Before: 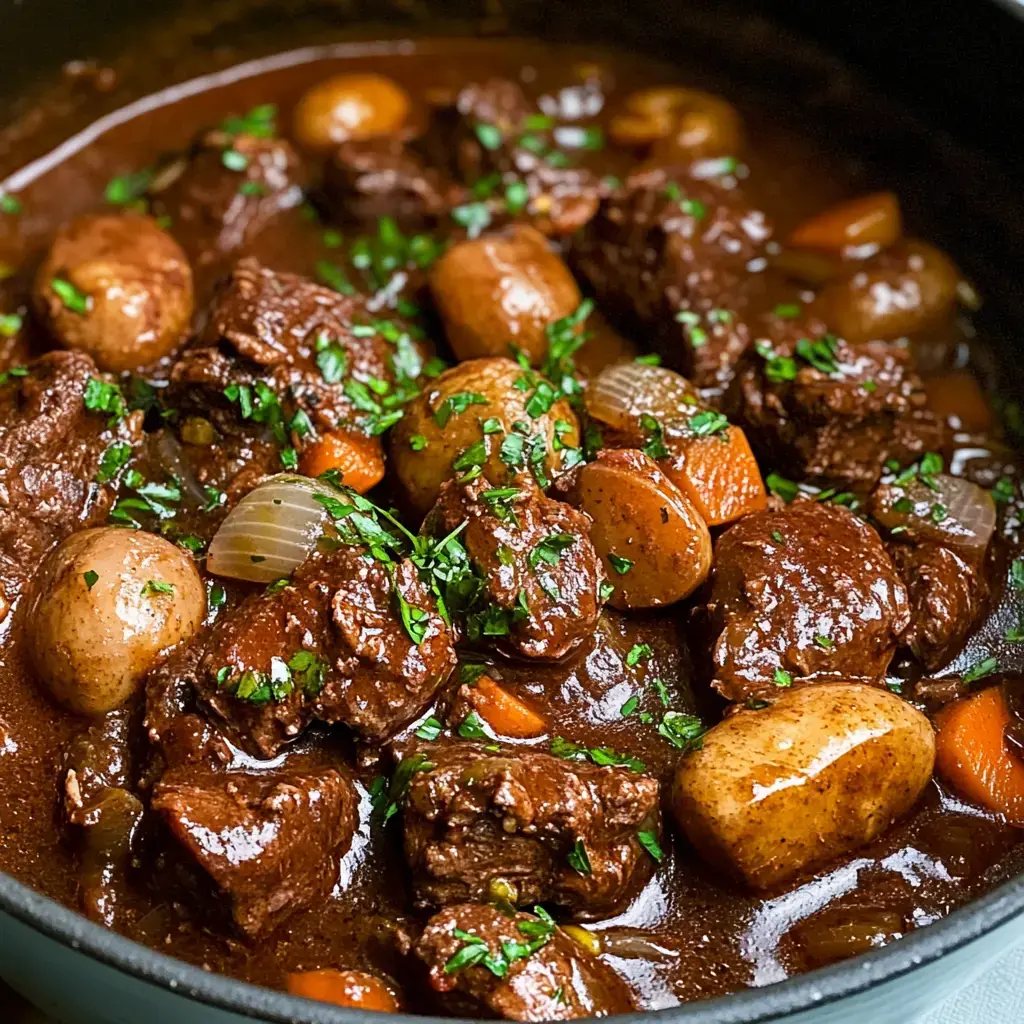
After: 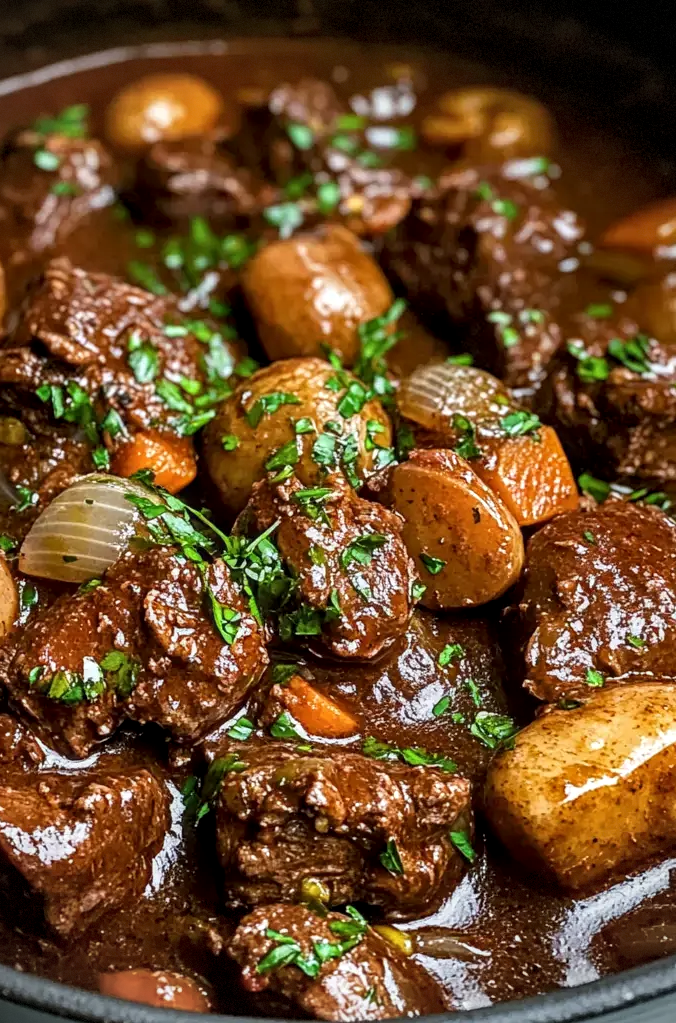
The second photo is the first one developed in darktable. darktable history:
crop and rotate: left 18.442%, right 15.508%
white balance: red 0.978, blue 0.999
vignetting: dithering 8-bit output, unbound false
local contrast: detail 130%
